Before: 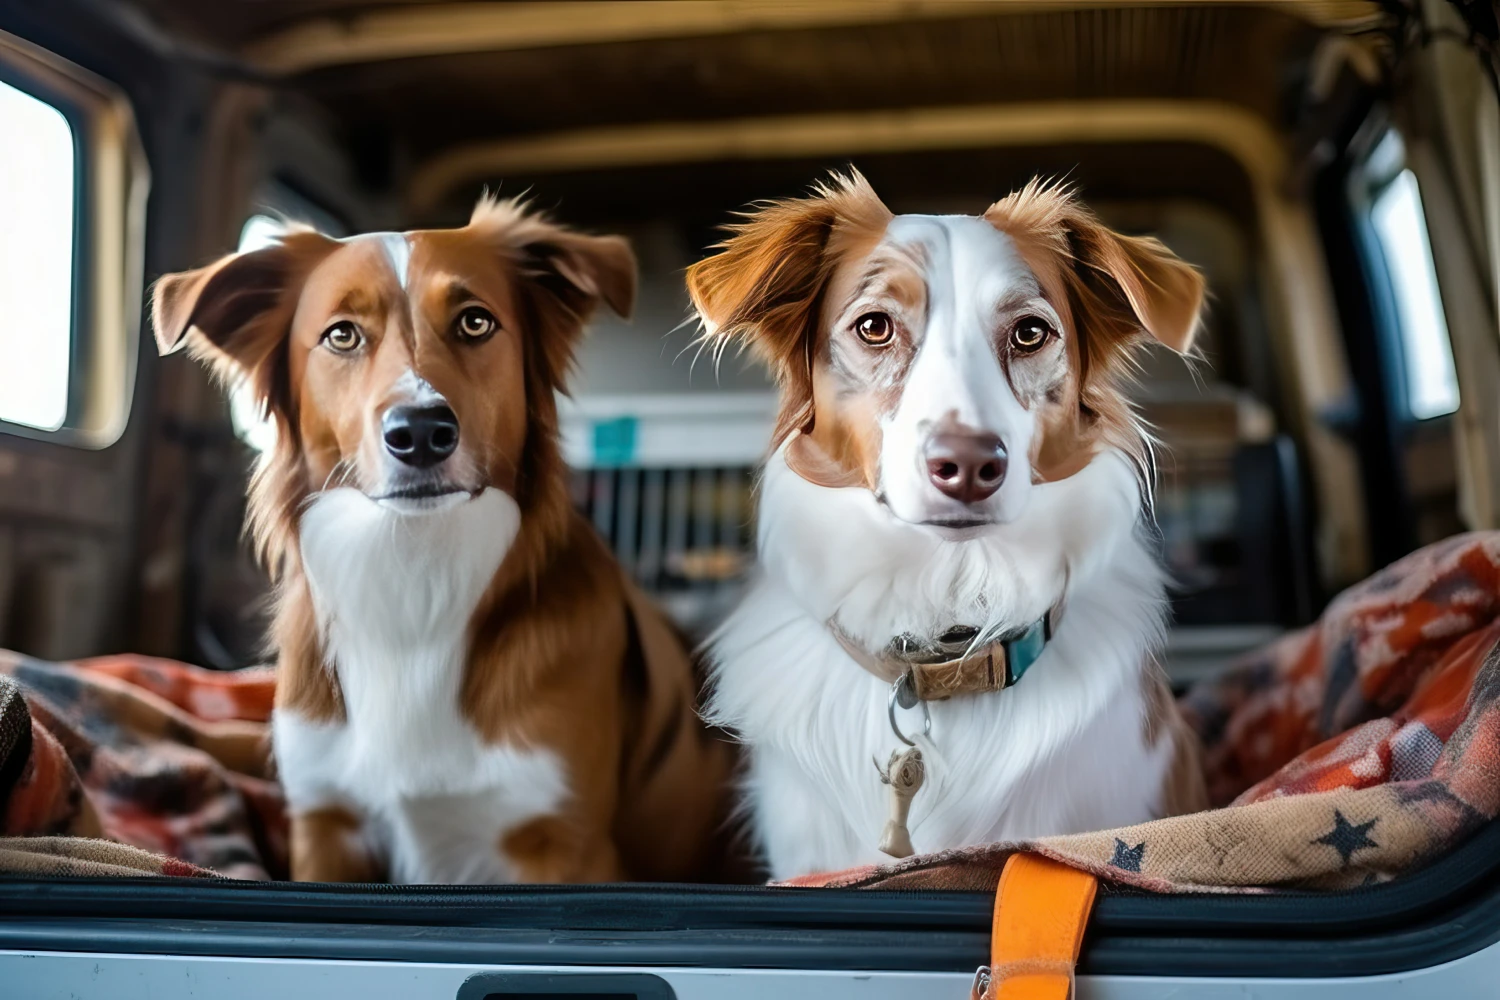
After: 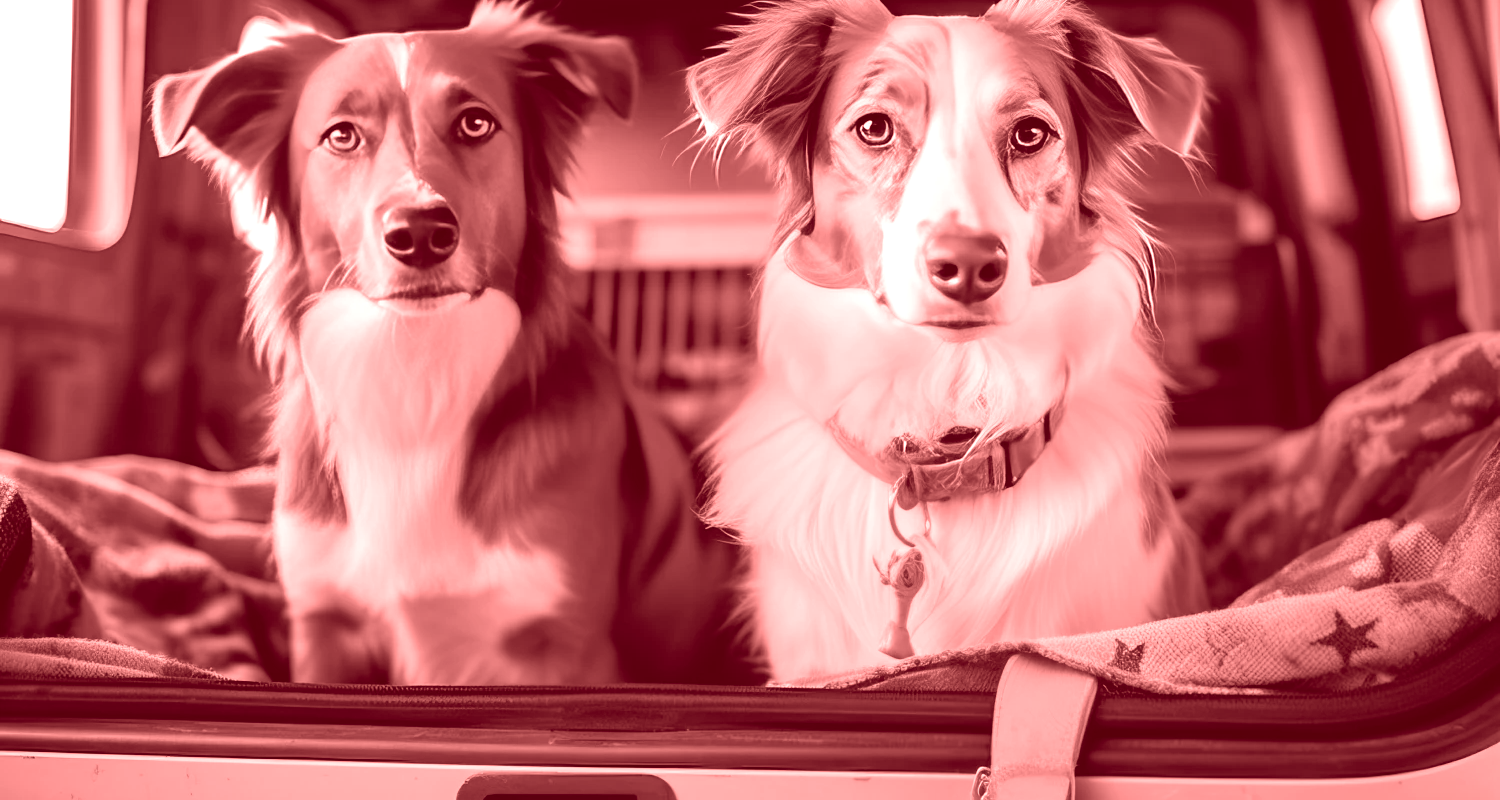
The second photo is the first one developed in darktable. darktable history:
colorize: saturation 60%, source mix 100%
crop and rotate: top 19.998%
